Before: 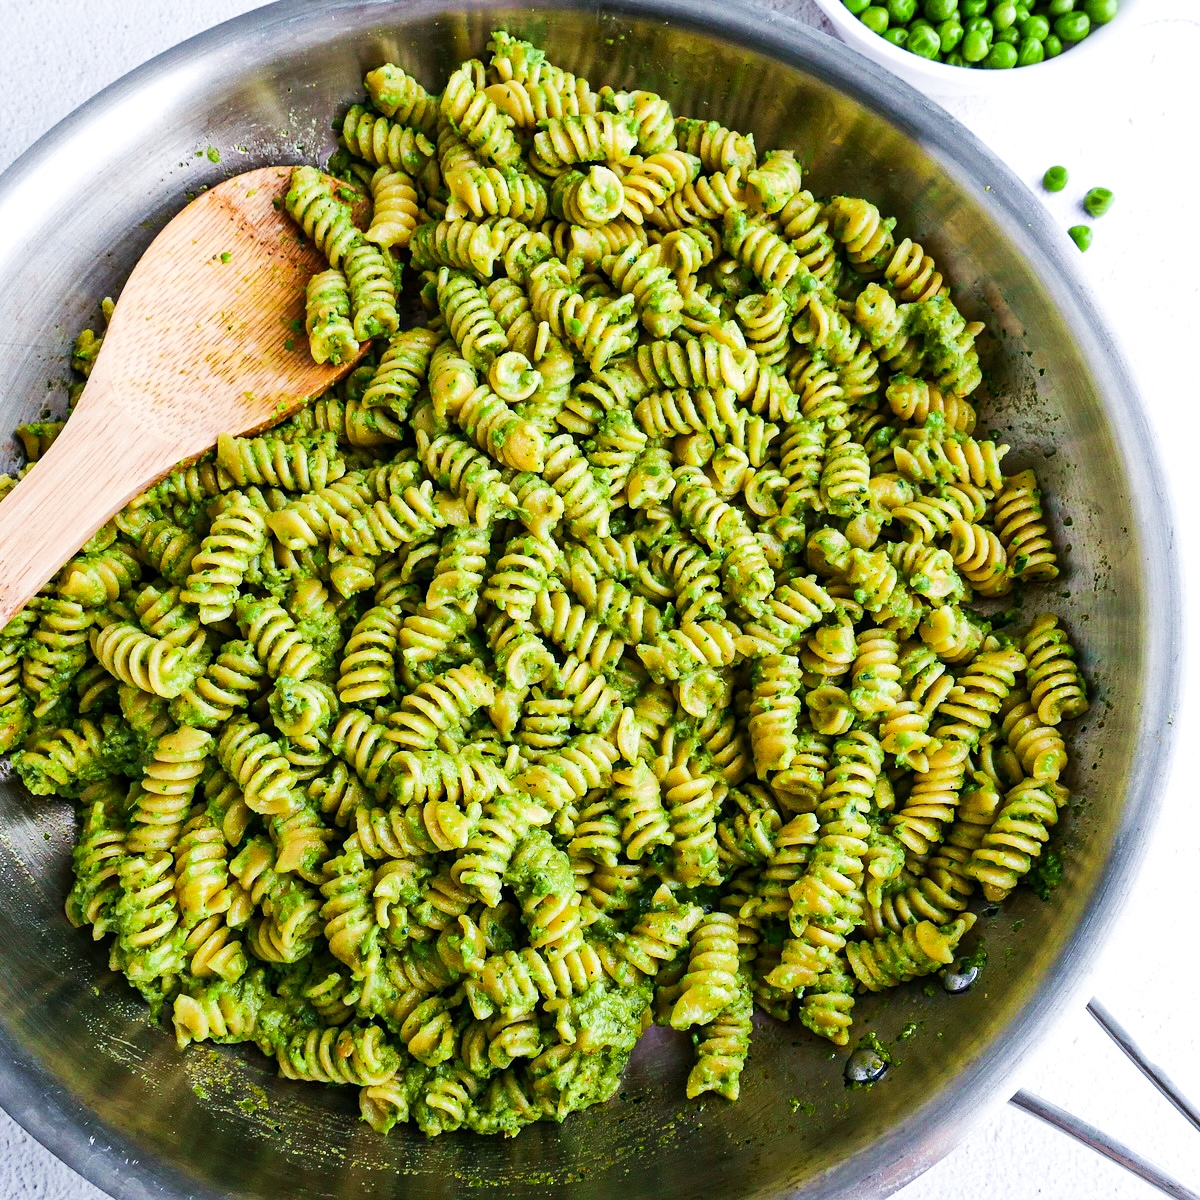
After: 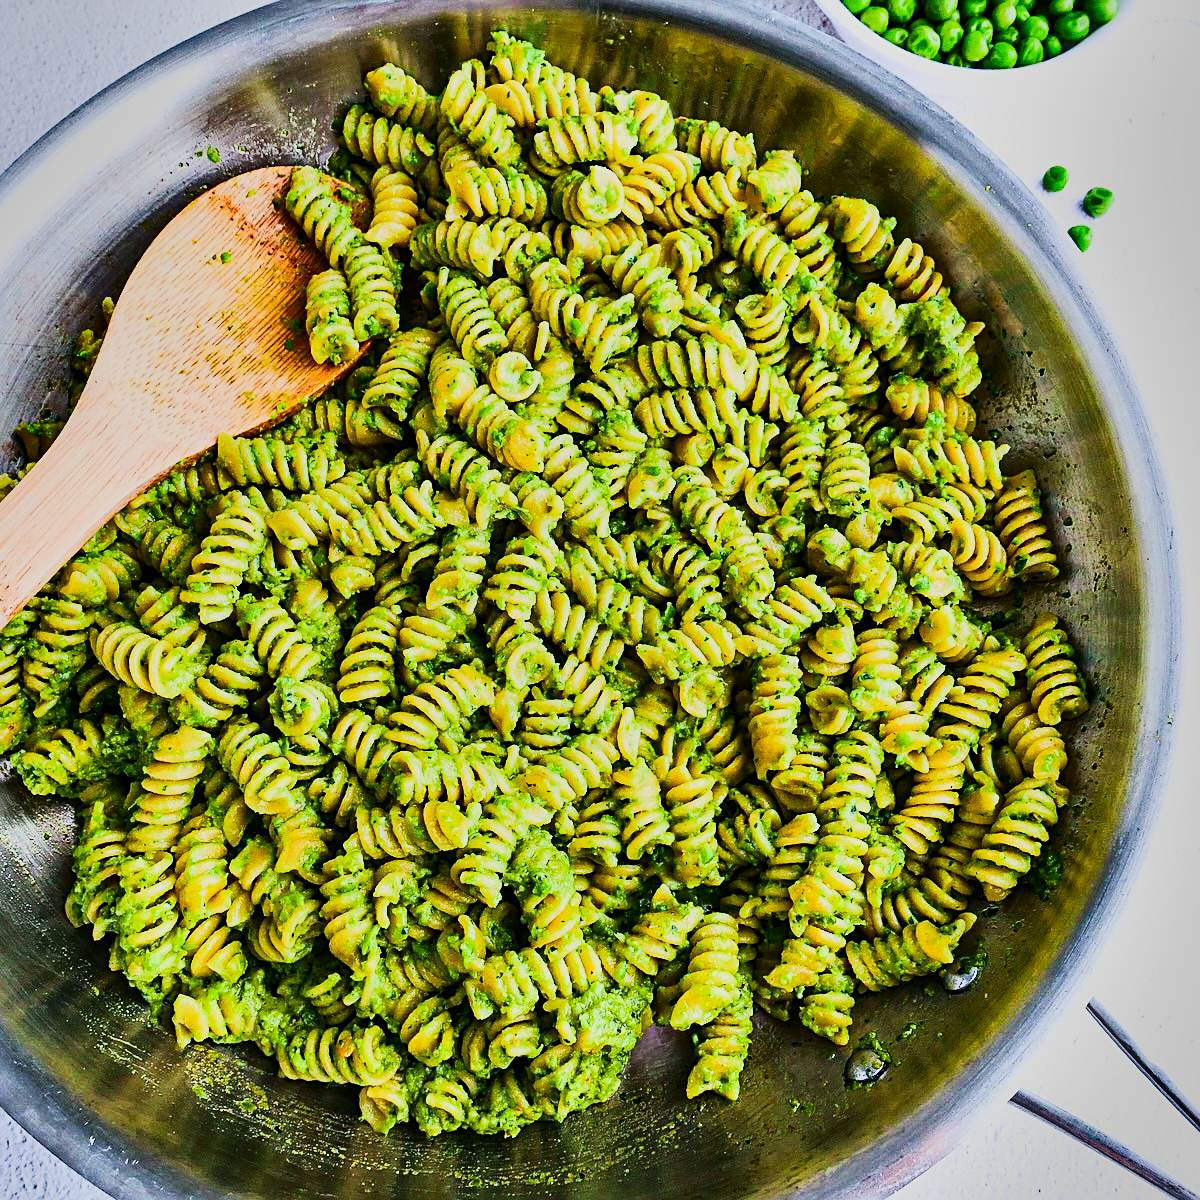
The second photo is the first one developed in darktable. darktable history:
base curve: curves: ch0 [(0, 0) (0.028, 0.03) (0.121, 0.232) (0.46, 0.748) (0.859, 0.968) (1, 1)]
shadows and highlights: shadows 81.17, white point adjustment -9.23, highlights -61.39, soften with gaussian
sharpen: on, module defaults
